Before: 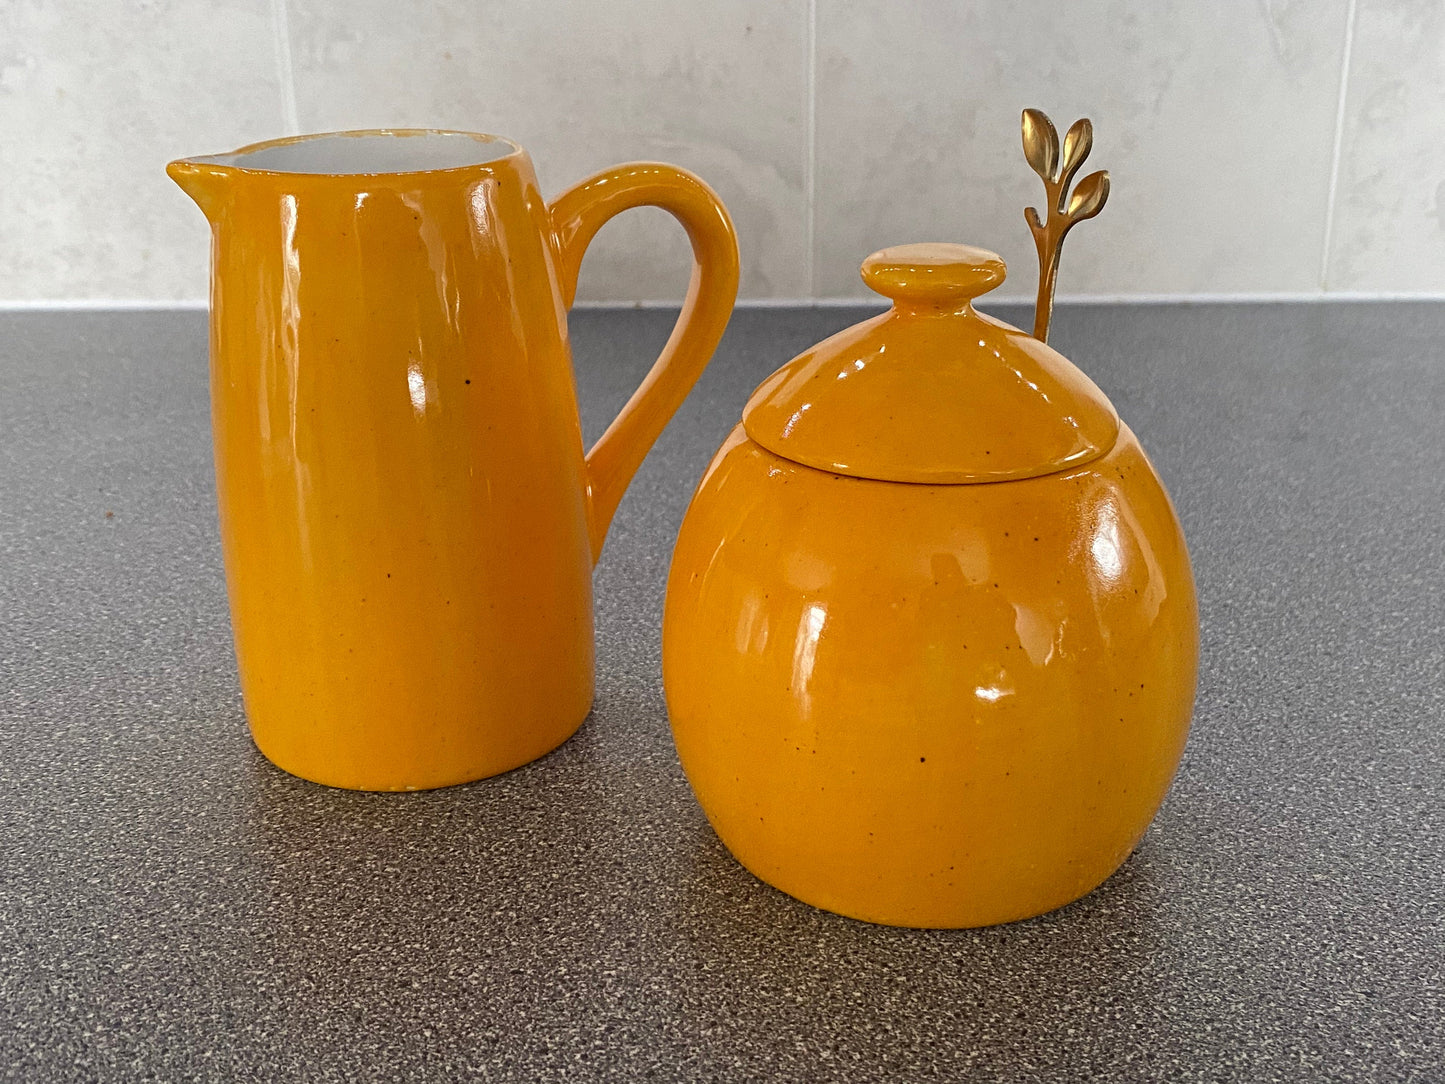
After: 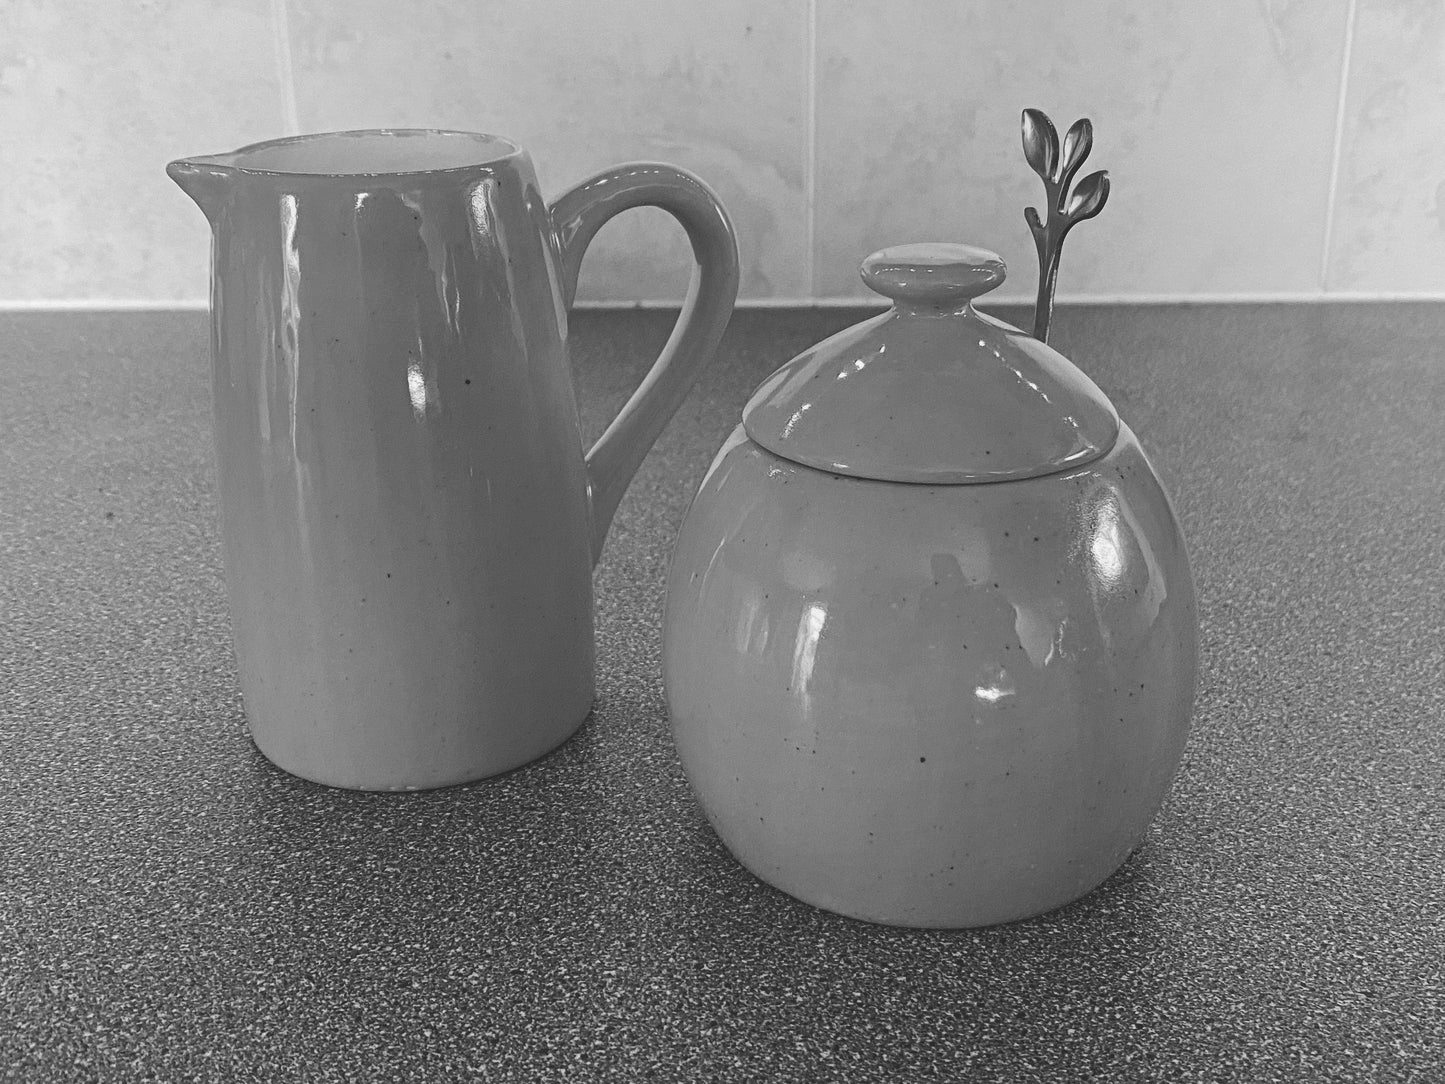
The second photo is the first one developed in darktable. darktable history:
tone curve: curves: ch0 [(0, 0) (0.003, 0.156) (0.011, 0.156) (0.025, 0.157) (0.044, 0.164) (0.069, 0.172) (0.1, 0.181) (0.136, 0.191) (0.177, 0.214) (0.224, 0.245) (0.277, 0.285) (0.335, 0.333) (0.399, 0.387) (0.468, 0.471) (0.543, 0.556) (0.623, 0.648) (0.709, 0.734) (0.801, 0.809) (0.898, 0.891) (1, 1)], preserve colors none
color calibration: output gray [0.21, 0.42, 0.37, 0], gray › normalize channels true, illuminant same as pipeline (D50), adaptation XYZ, x 0.346, y 0.359, gamut compression 0
